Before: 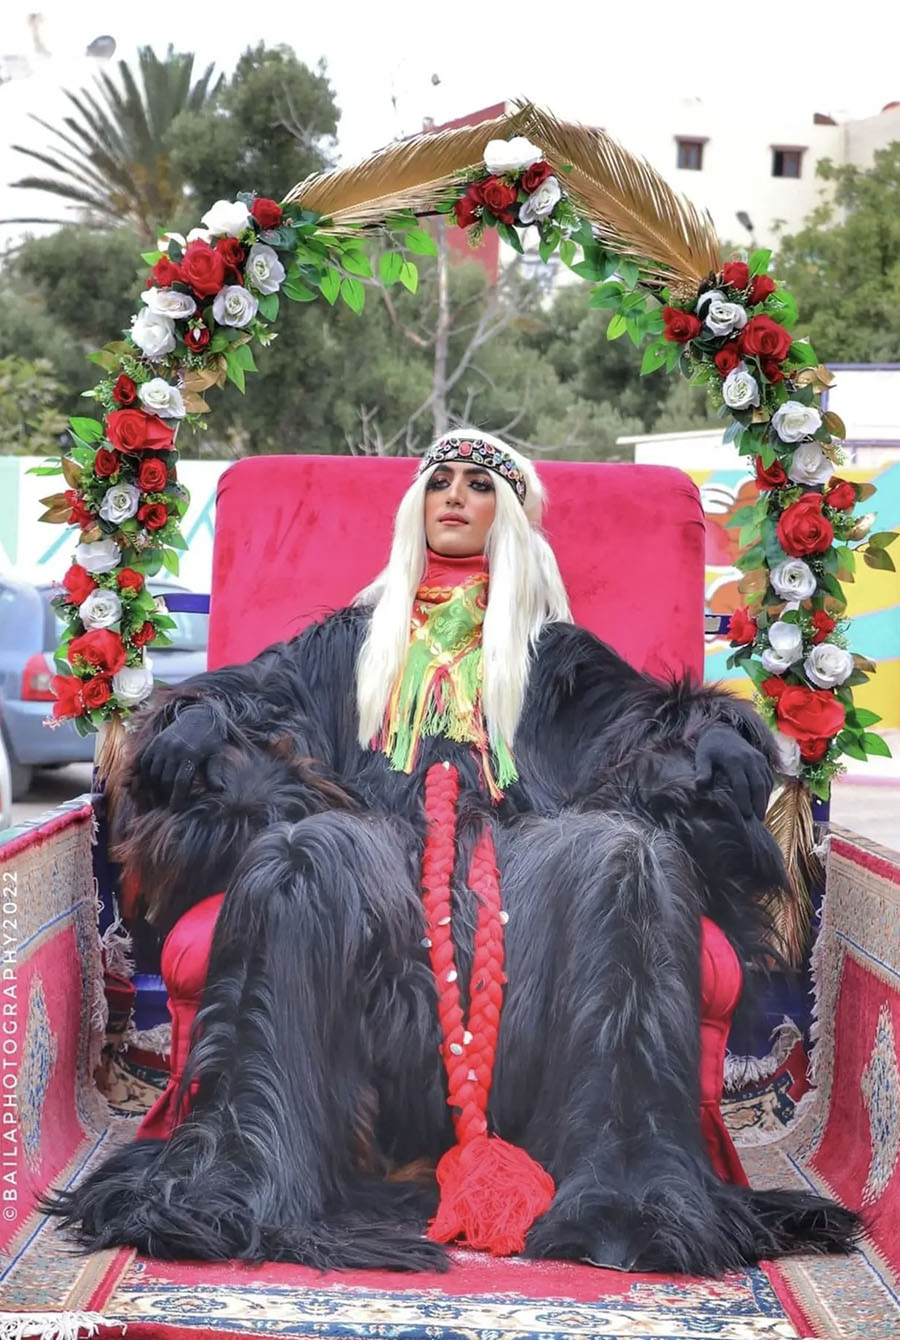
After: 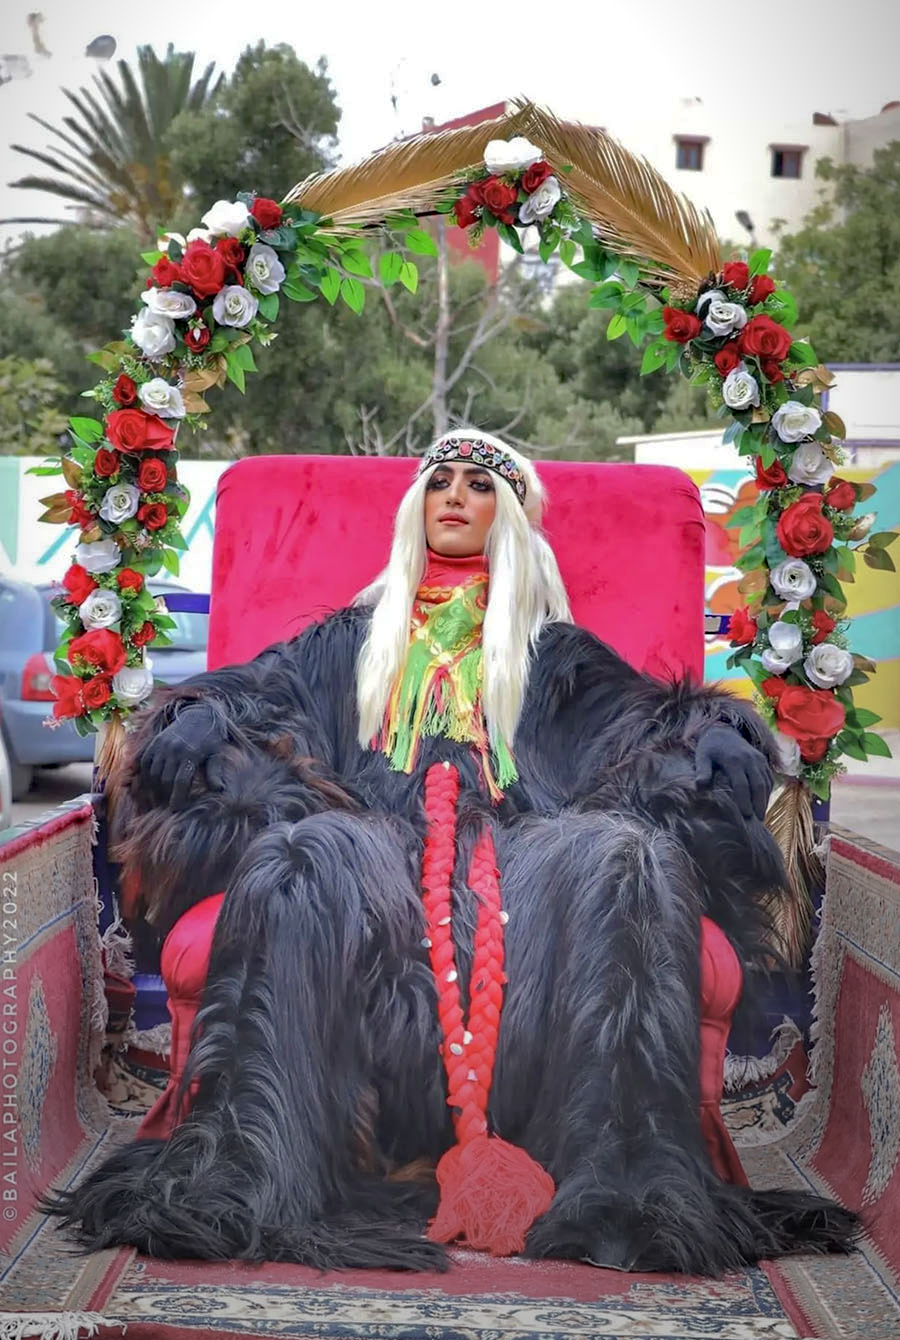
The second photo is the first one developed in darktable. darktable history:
vignetting: center (-0.068, -0.316), automatic ratio true, unbound false
haze removal: strength 0.294, distance 0.256, compatibility mode true, adaptive false
shadows and highlights: on, module defaults
